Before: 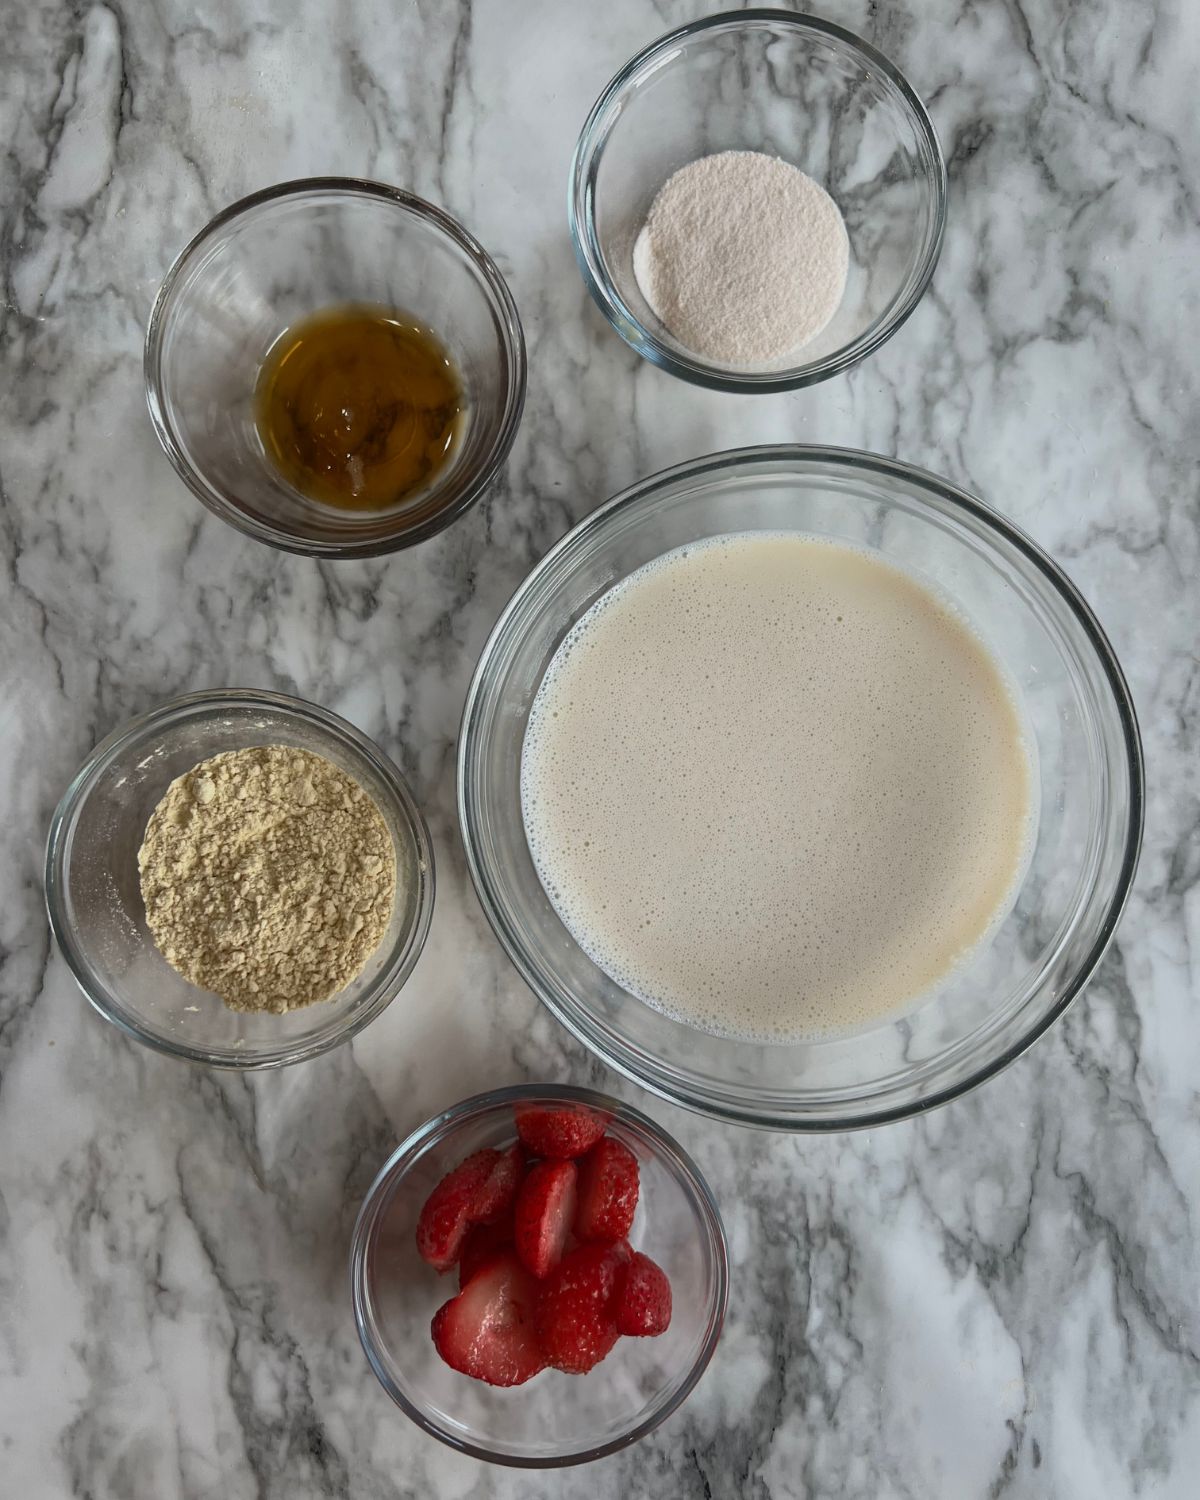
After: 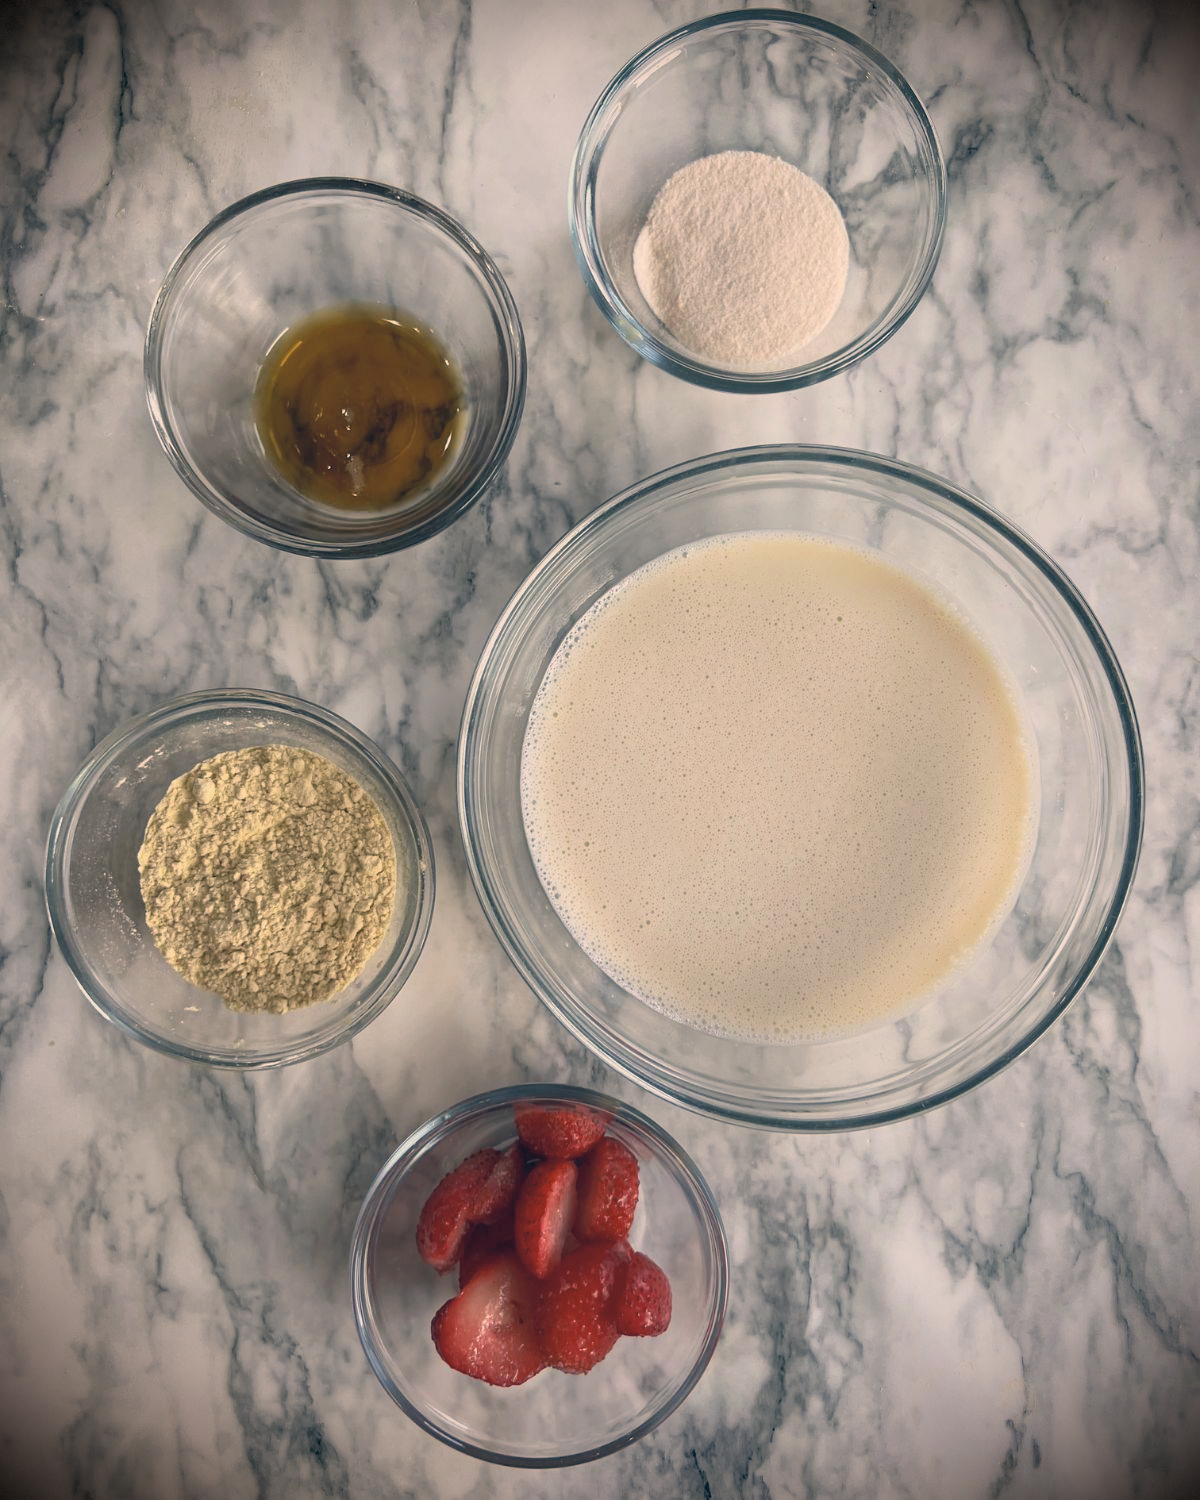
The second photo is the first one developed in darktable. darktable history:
vignetting: brightness -0.986, saturation 0.494, dithering 8-bit output
color correction: highlights a* 10.38, highlights b* 14.43, shadows a* -9.68, shadows b* -15.01
contrast brightness saturation: brightness 0.144
